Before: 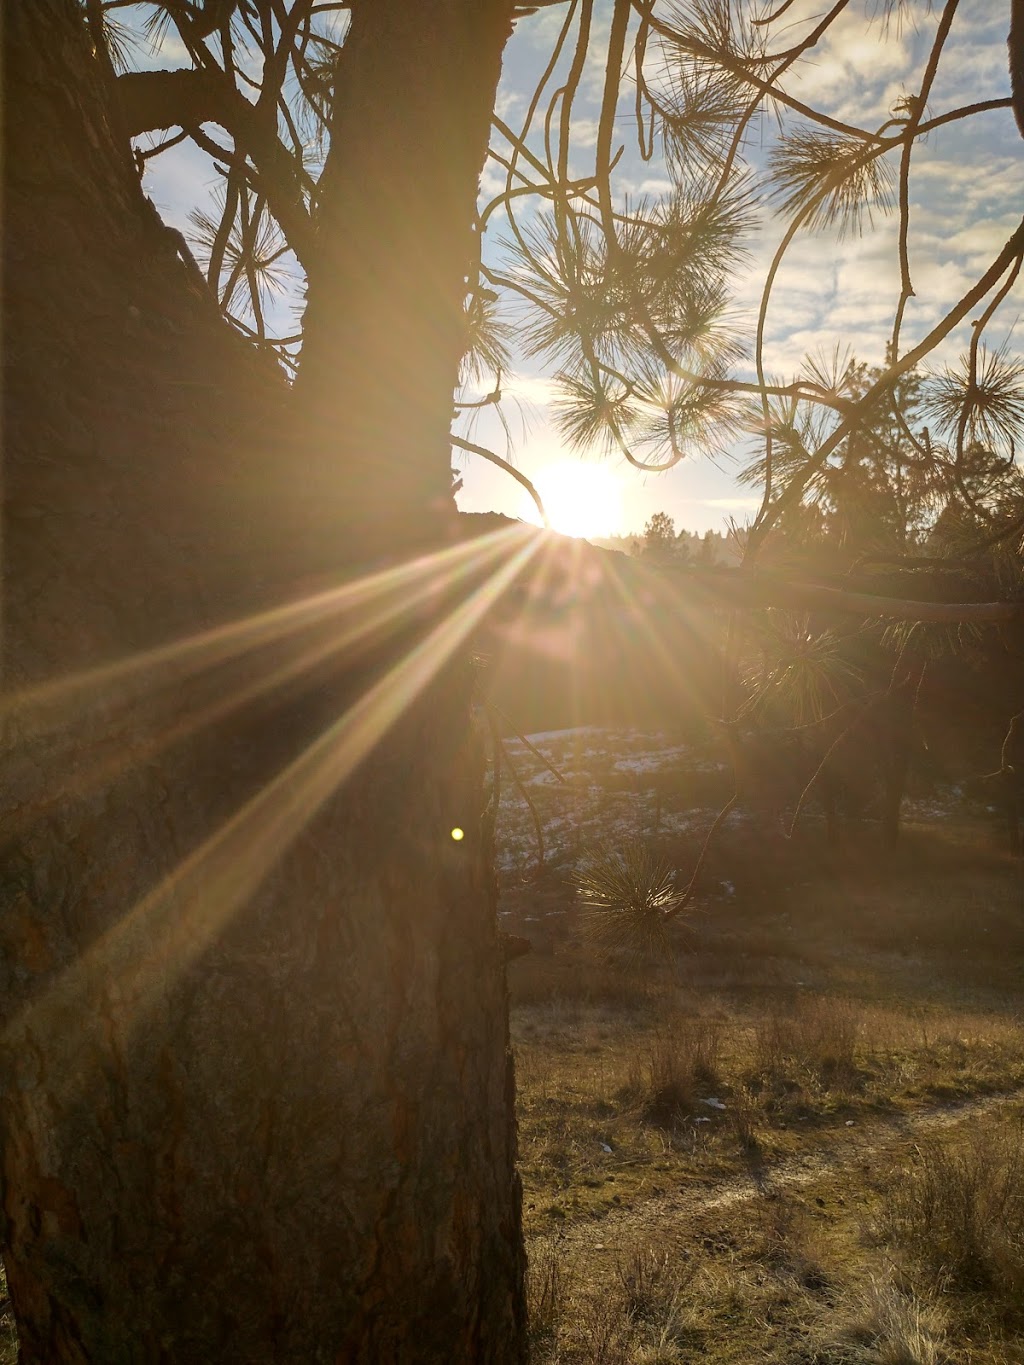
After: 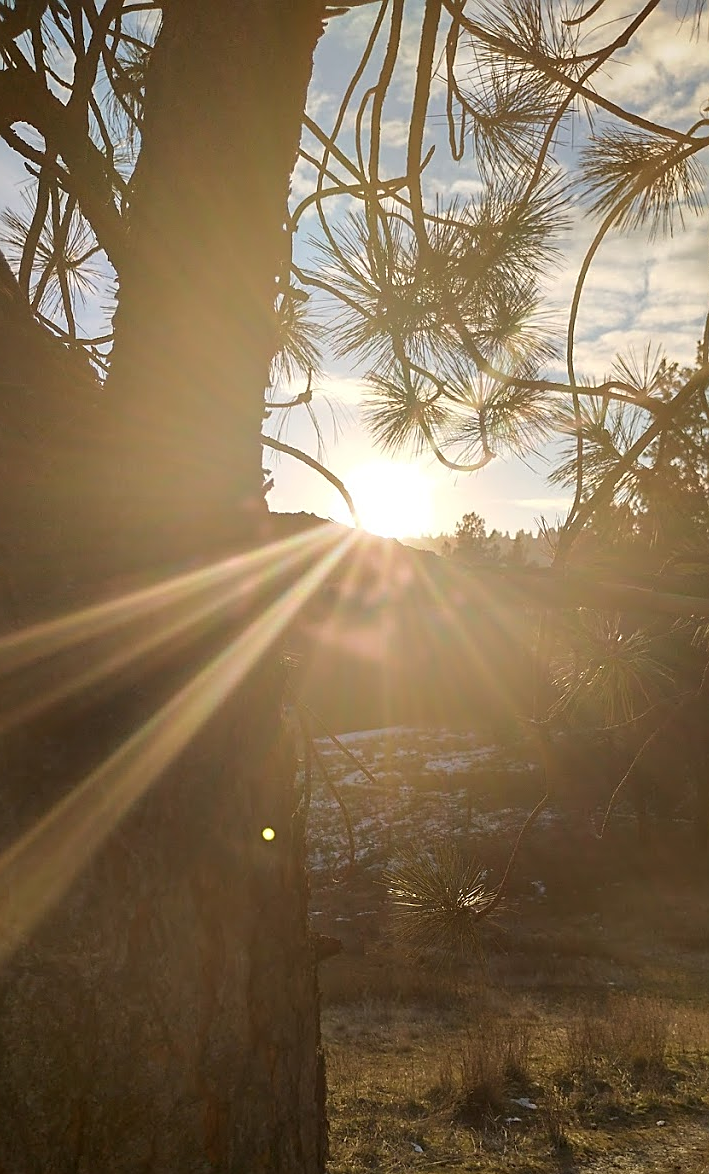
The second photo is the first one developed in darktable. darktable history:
crop: left 18.479%, right 12.2%, bottom 13.971%
sharpen: on, module defaults
